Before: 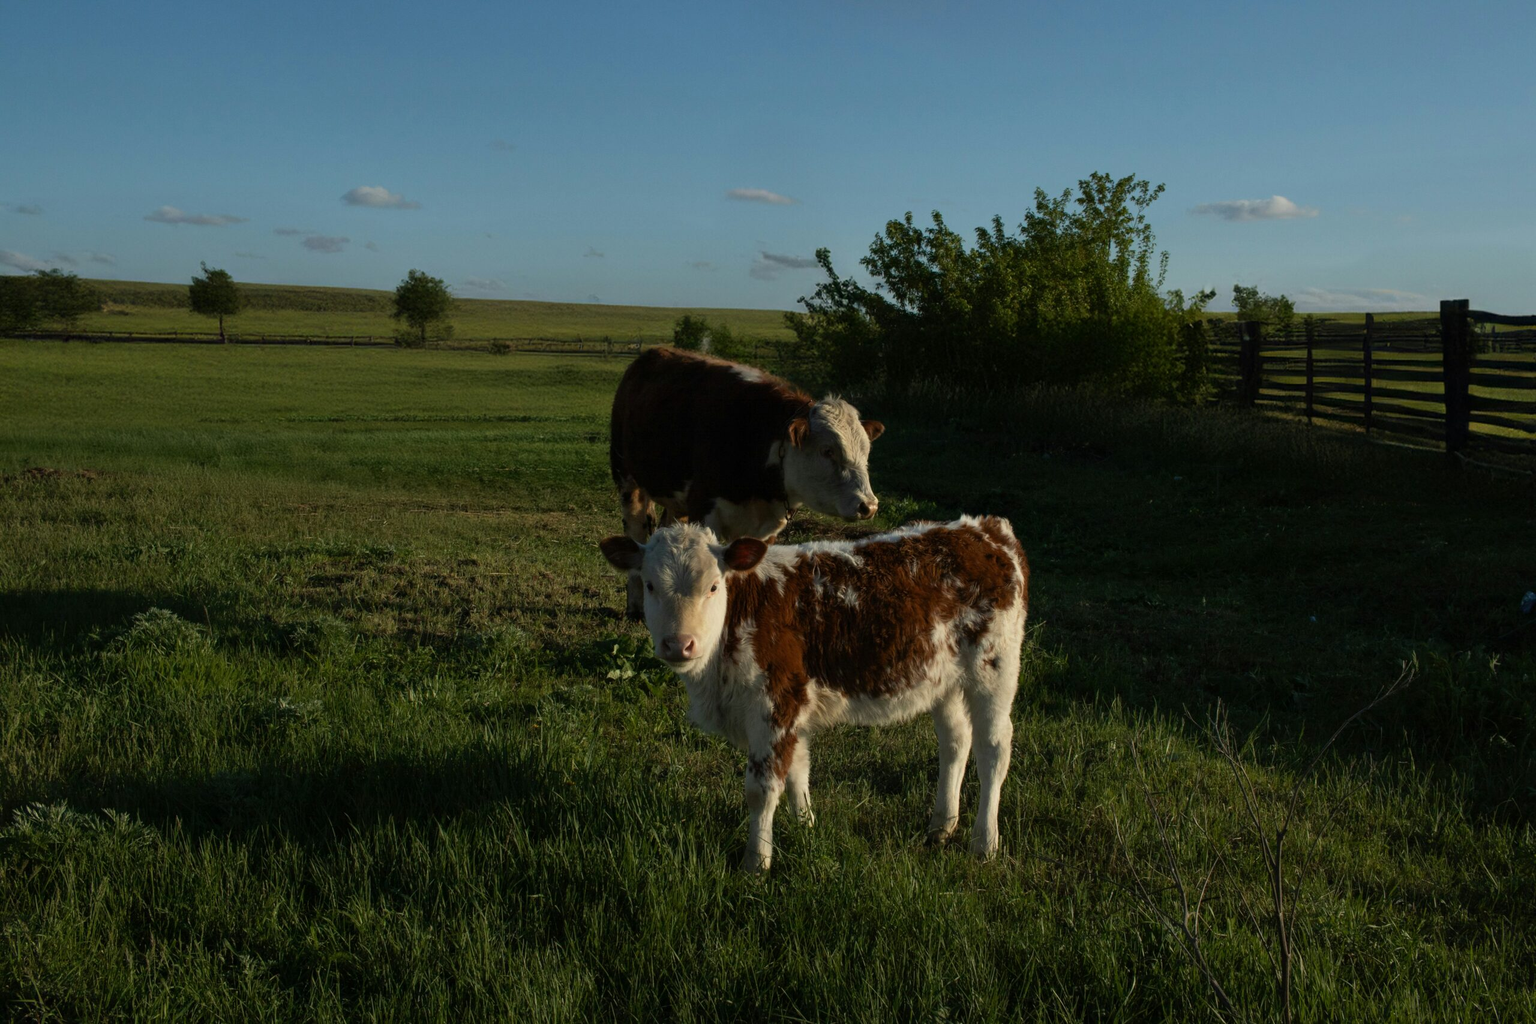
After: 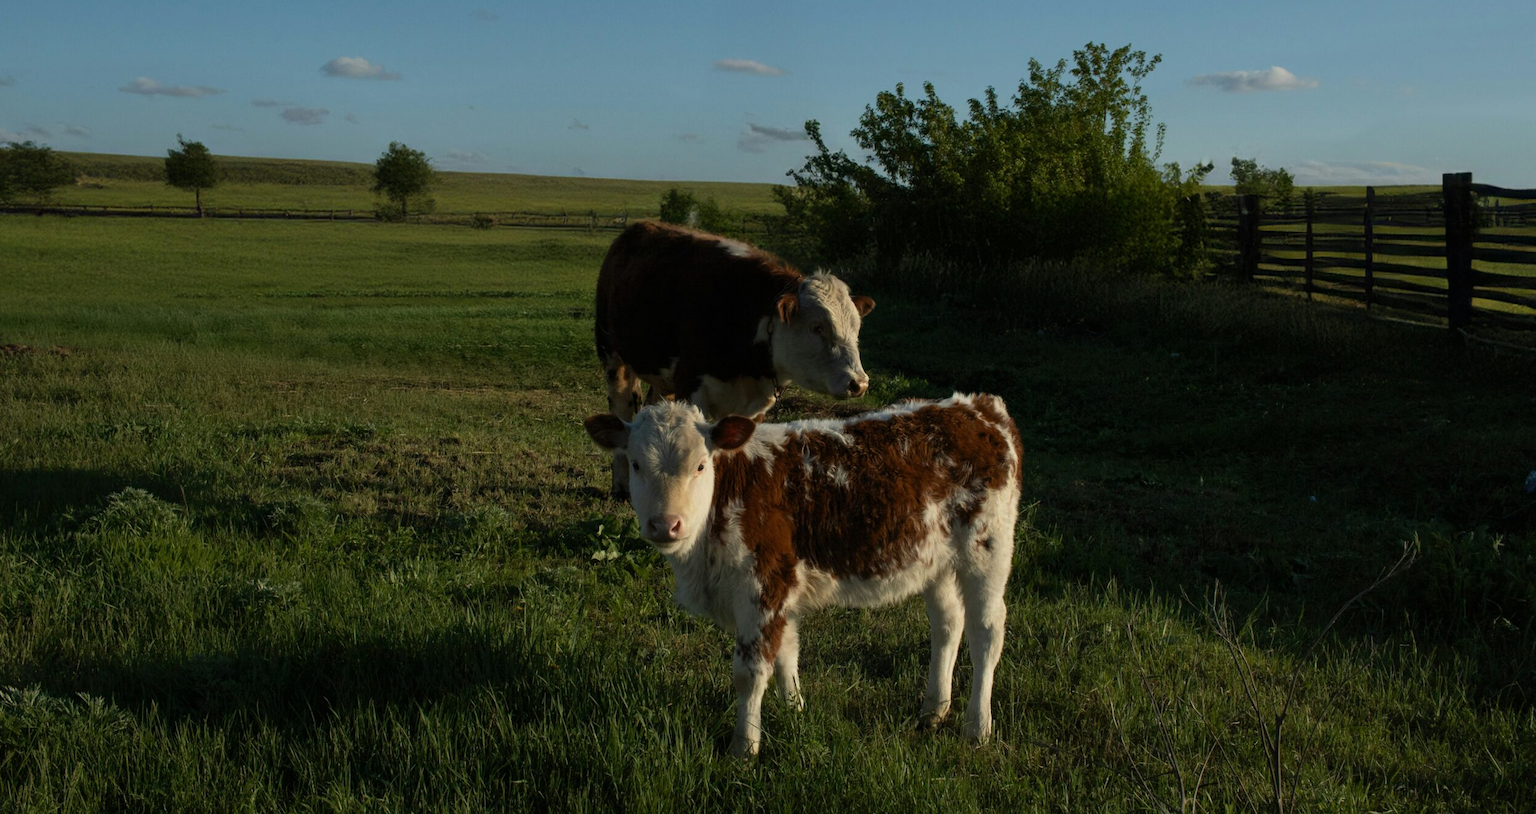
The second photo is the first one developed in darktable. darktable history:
tone equalizer: -8 EV -0.55 EV
crop and rotate: left 1.814%, top 12.818%, right 0.25%, bottom 9.225%
